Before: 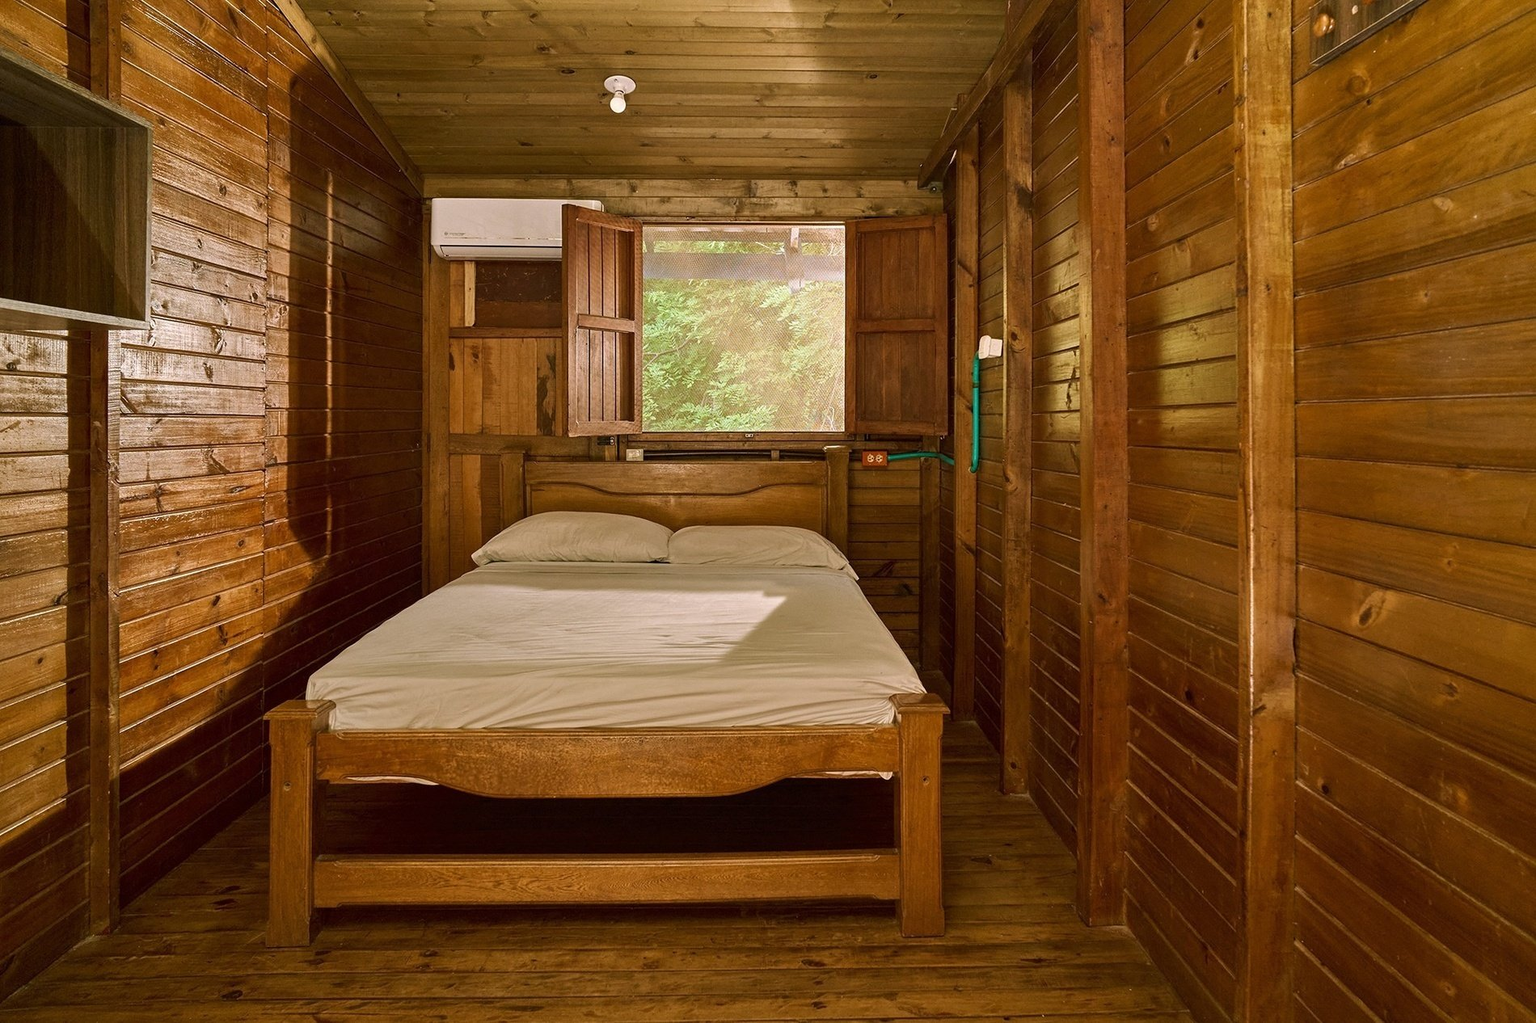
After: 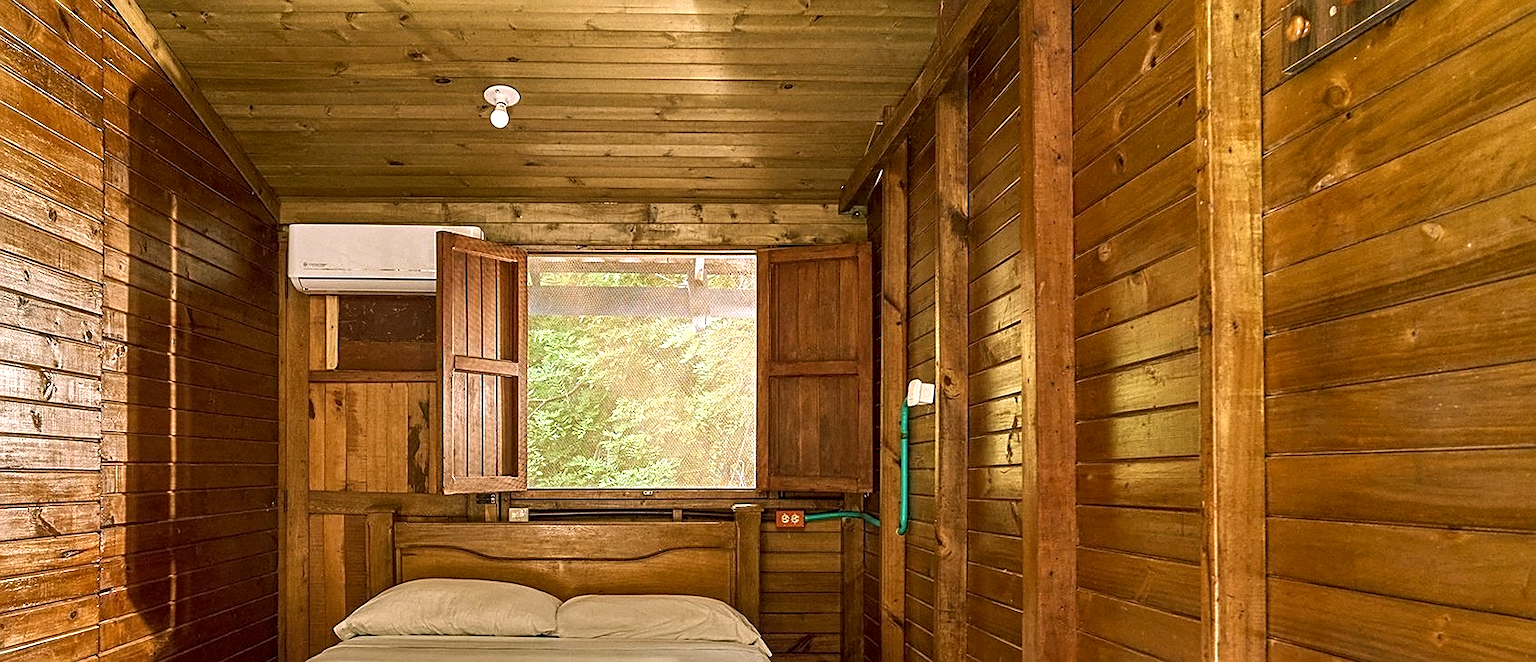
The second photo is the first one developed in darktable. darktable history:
sharpen: on, module defaults
exposure: black level correction 0.001, exposure 0.499 EV, compensate exposure bias true, compensate highlight preservation false
local contrast: on, module defaults
crop and rotate: left 11.552%, bottom 42.686%
